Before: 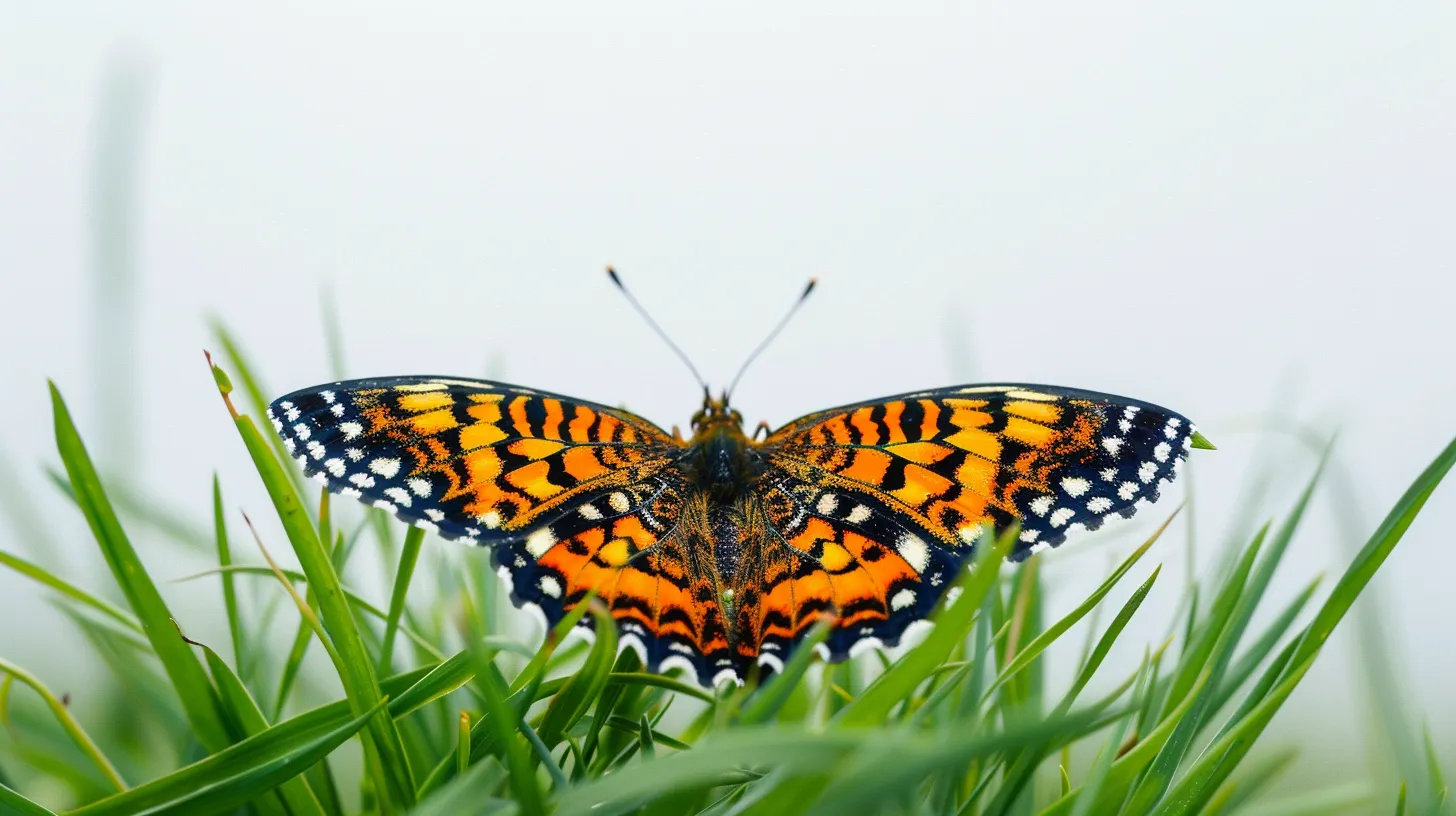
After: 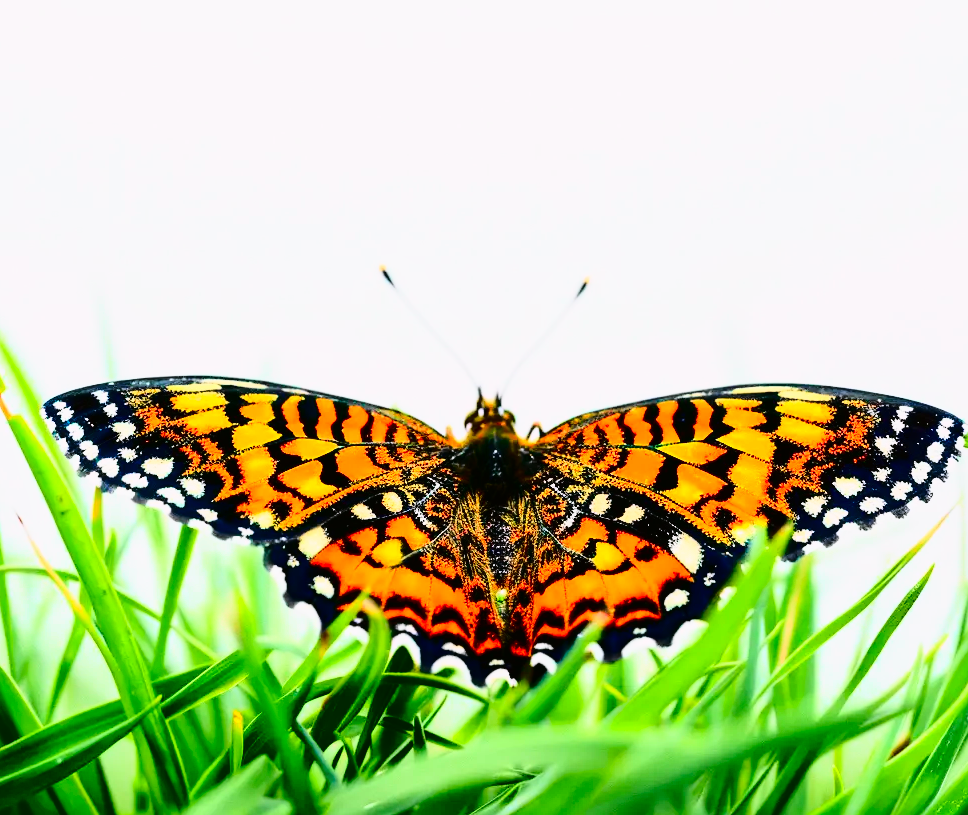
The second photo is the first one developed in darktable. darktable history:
contrast brightness saturation: contrast 0.223, brightness -0.185, saturation 0.232
exposure: black level correction 0, exposure 0 EV, compensate highlight preservation false
crop and rotate: left 15.649%, right 17.811%
color correction: highlights a* 2.97, highlights b* -1.37, shadows a* -0.106, shadows b* 2.23, saturation 0.978
tone curve: curves: ch0 [(0, 0.008) (0.107, 0.091) (0.278, 0.351) (0.457, 0.562) (0.628, 0.738) (0.839, 0.909) (0.998, 0.978)]; ch1 [(0, 0) (0.437, 0.408) (0.474, 0.479) (0.502, 0.5) (0.527, 0.519) (0.561, 0.575) (0.608, 0.665) (0.669, 0.748) (0.859, 0.899) (1, 1)]; ch2 [(0, 0) (0.33, 0.301) (0.421, 0.443) (0.473, 0.498) (0.502, 0.504) (0.522, 0.527) (0.549, 0.583) (0.644, 0.703) (1, 1)], color space Lab, independent channels, preserve colors none
base curve: curves: ch0 [(0, 0) (0.028, 0.03) (0.121, 0.232) (0.46, 0.748) (0.859, 0.968) (1, 1)]
local contrast: mode bilateral grid, contrast 10, coarseness 24, detail 115%, midtone range 0.2
